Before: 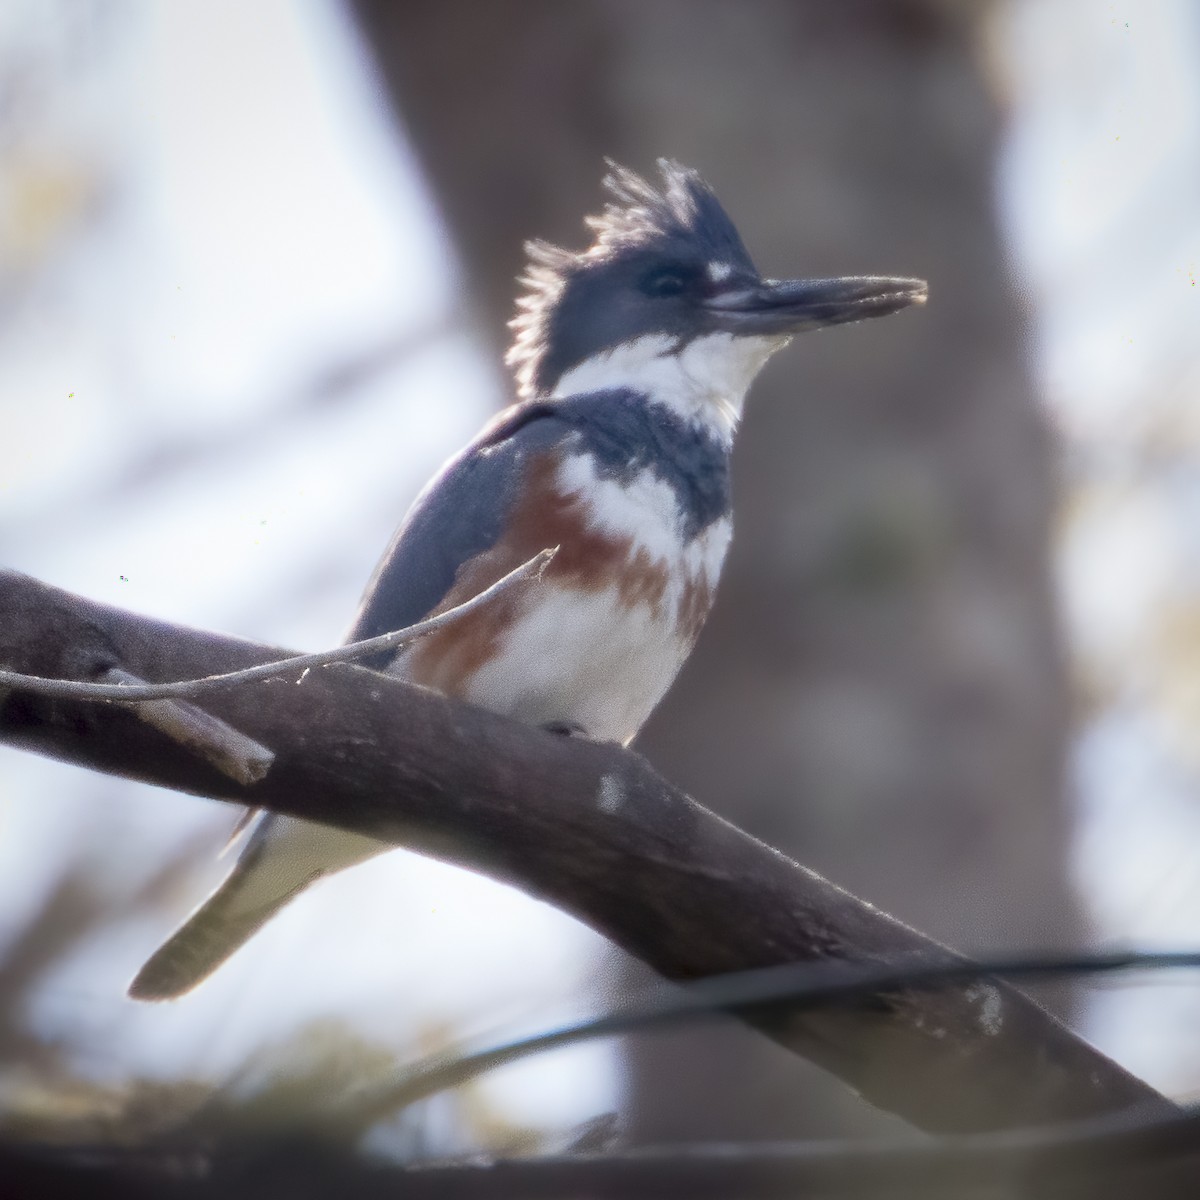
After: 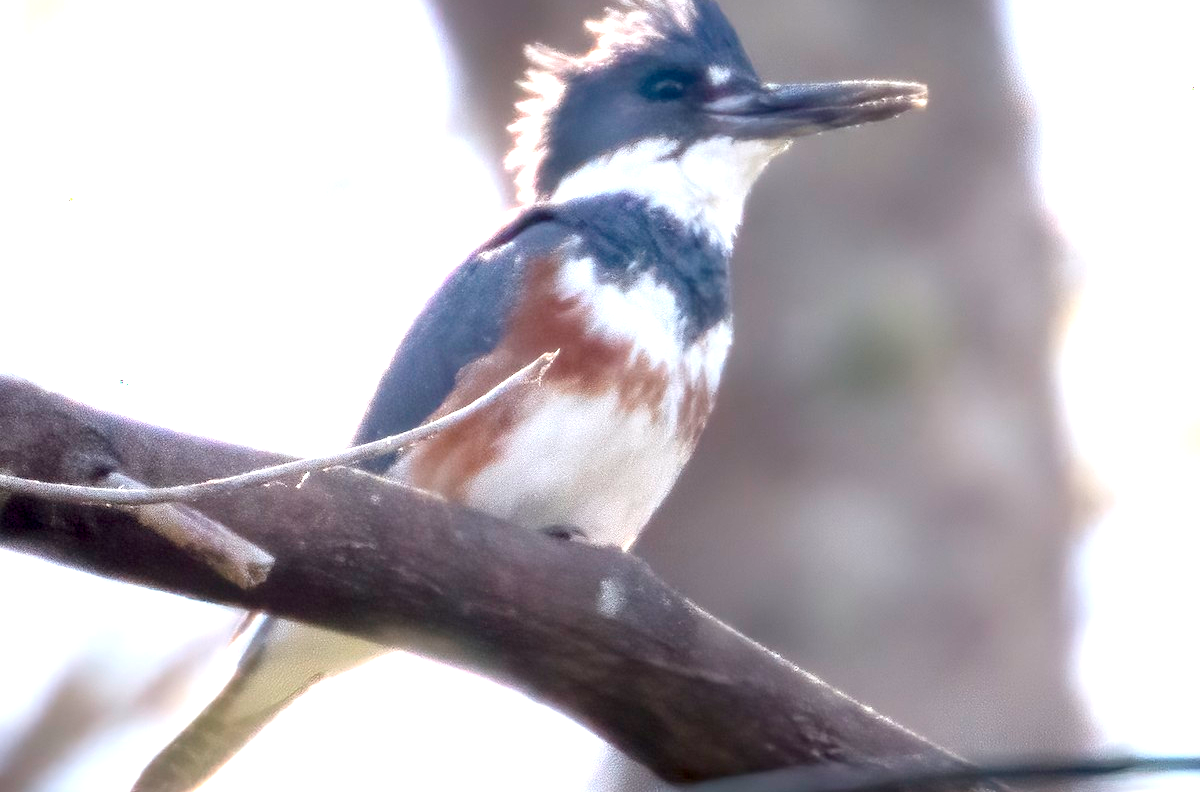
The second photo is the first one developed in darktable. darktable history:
crop: top 16.367%, bottom 16.738%
exposure: black level correction 0.001, exposure 1.118 EV, compensate exposure bias true, compensate highlight preservation false
